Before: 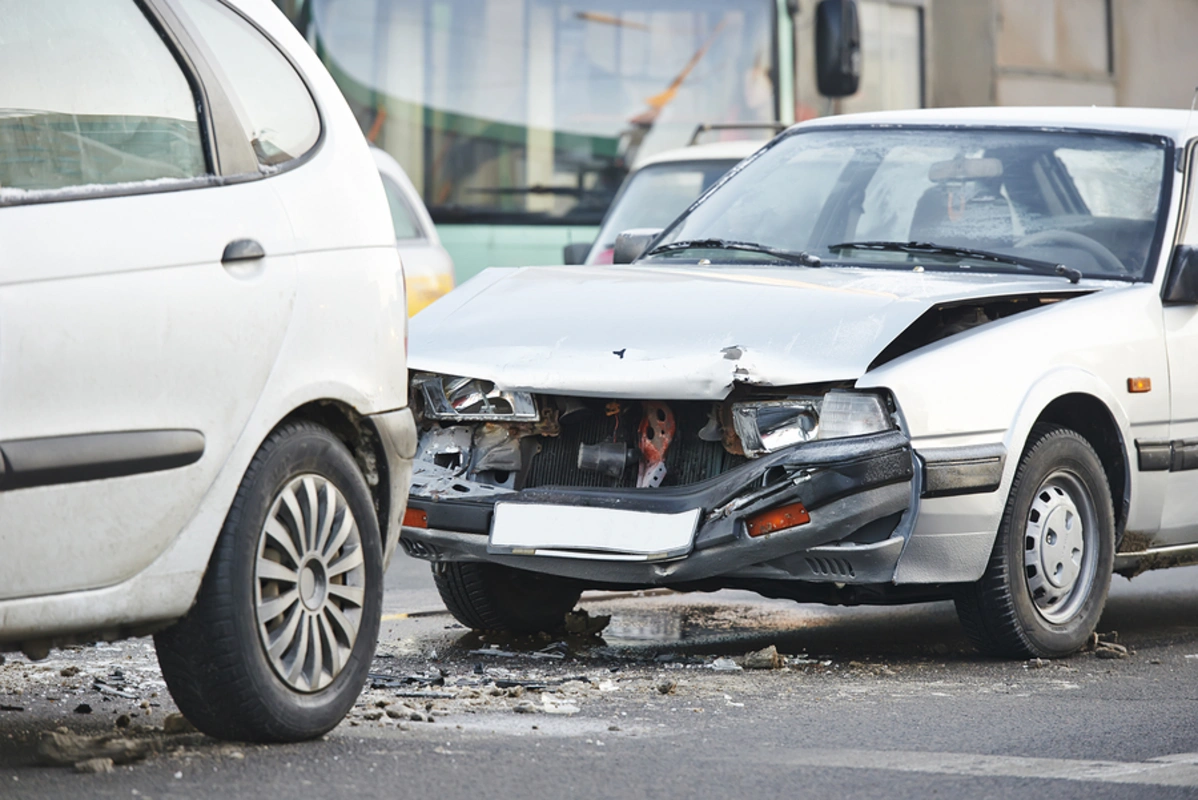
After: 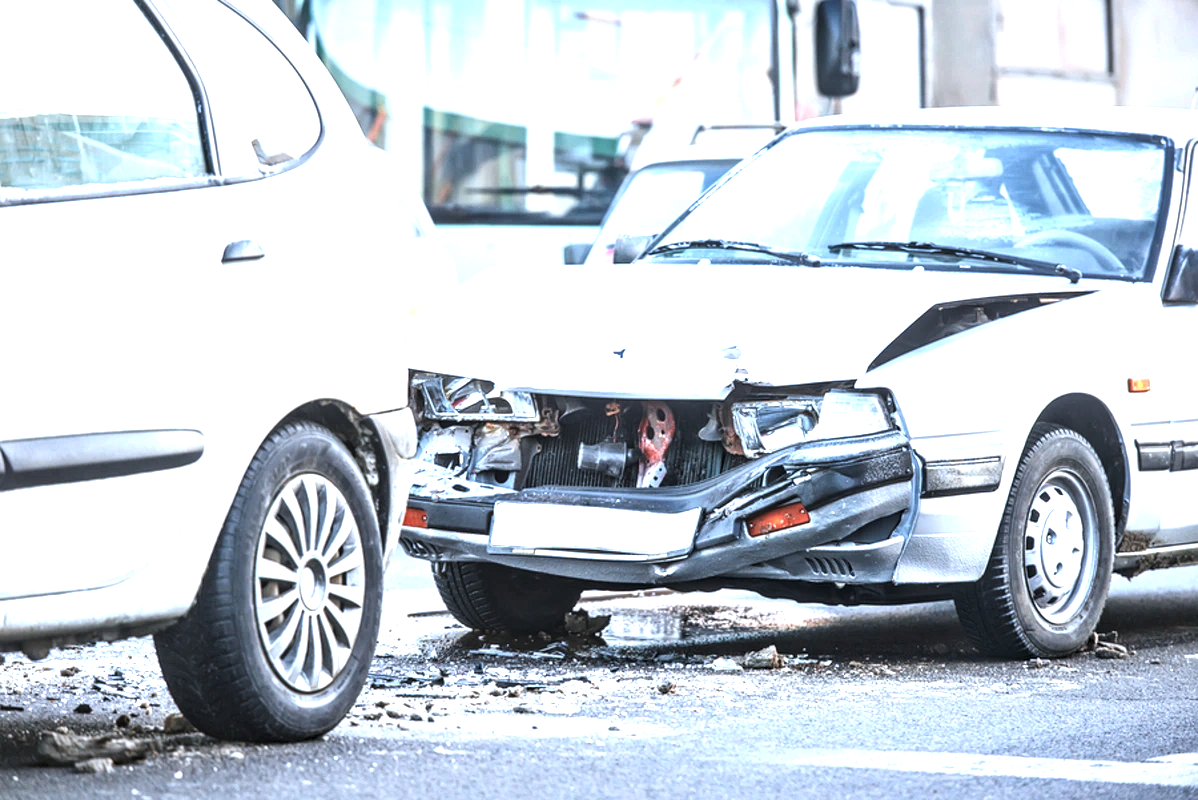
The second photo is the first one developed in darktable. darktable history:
color correction: highlights a* -2.16, highlights b* -18.43
tone curve: curves: ch0 [(0, 0) (0.266, 0.247) (0.741, 0.751) (1, 1)], color space Lab, independent channels, preserve colors none
exposure: black level correction 0, exposure 0.499 EV, compensate highlight preservation false
levels: levels [0, 0.48, 0.961]
local contrast: detail 150%
tone equalizer: -8 EV -0.76 EV, -7 EV -0.677 EV, -6 EV -0.562 EV, -5 EV -0.415 EV, -3 EV 0.381 EV, -2 EV 0.6 EV, -1 EV 0.681 EV, +0 EV 0.78 EV
